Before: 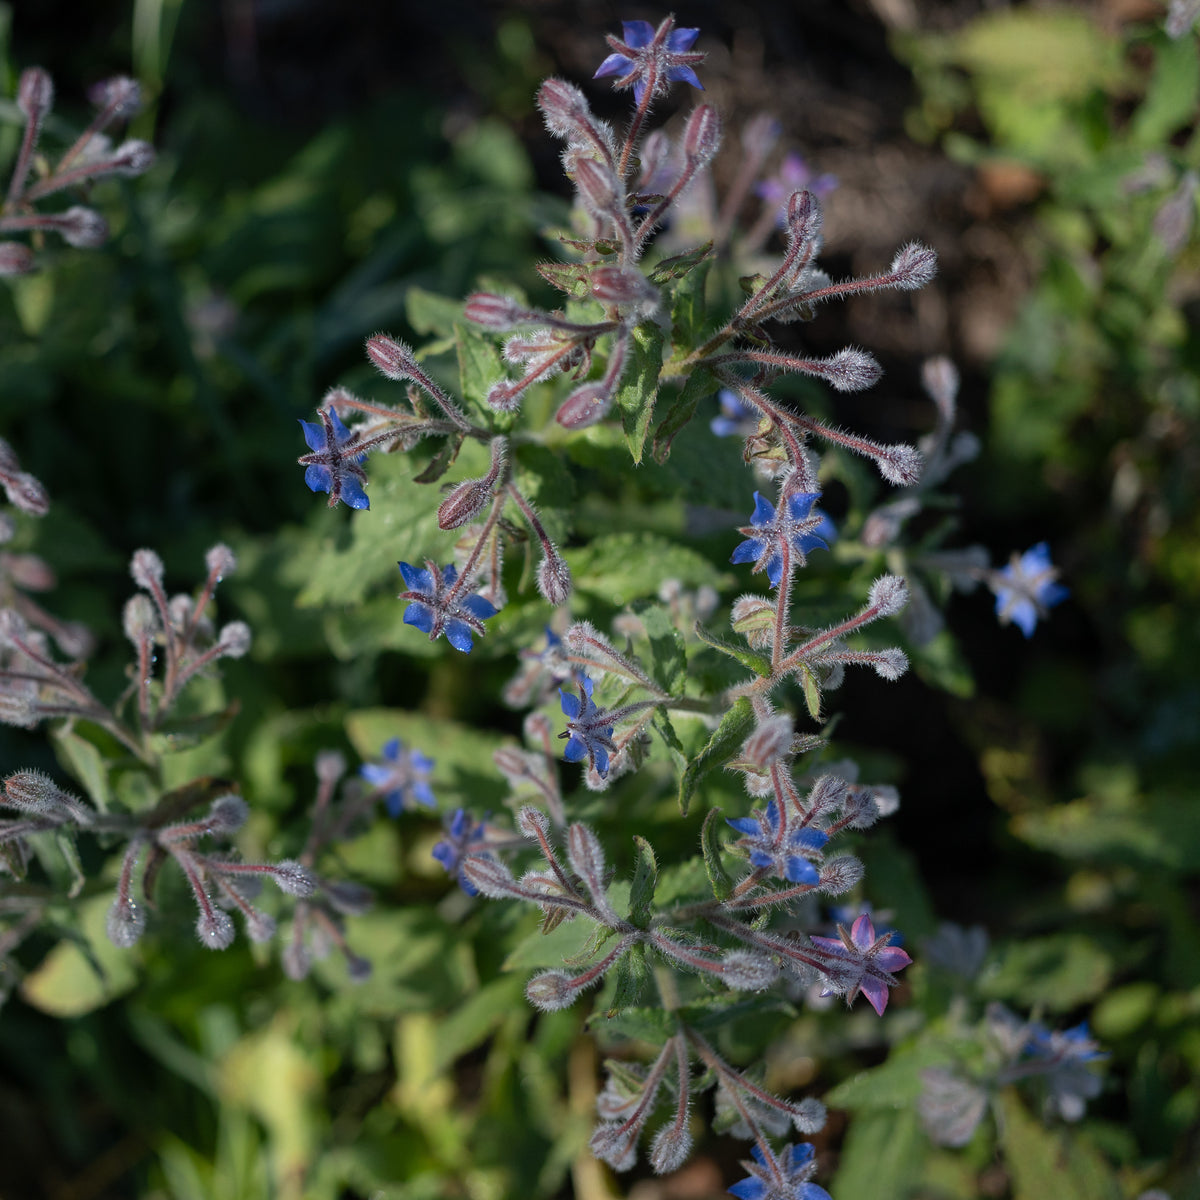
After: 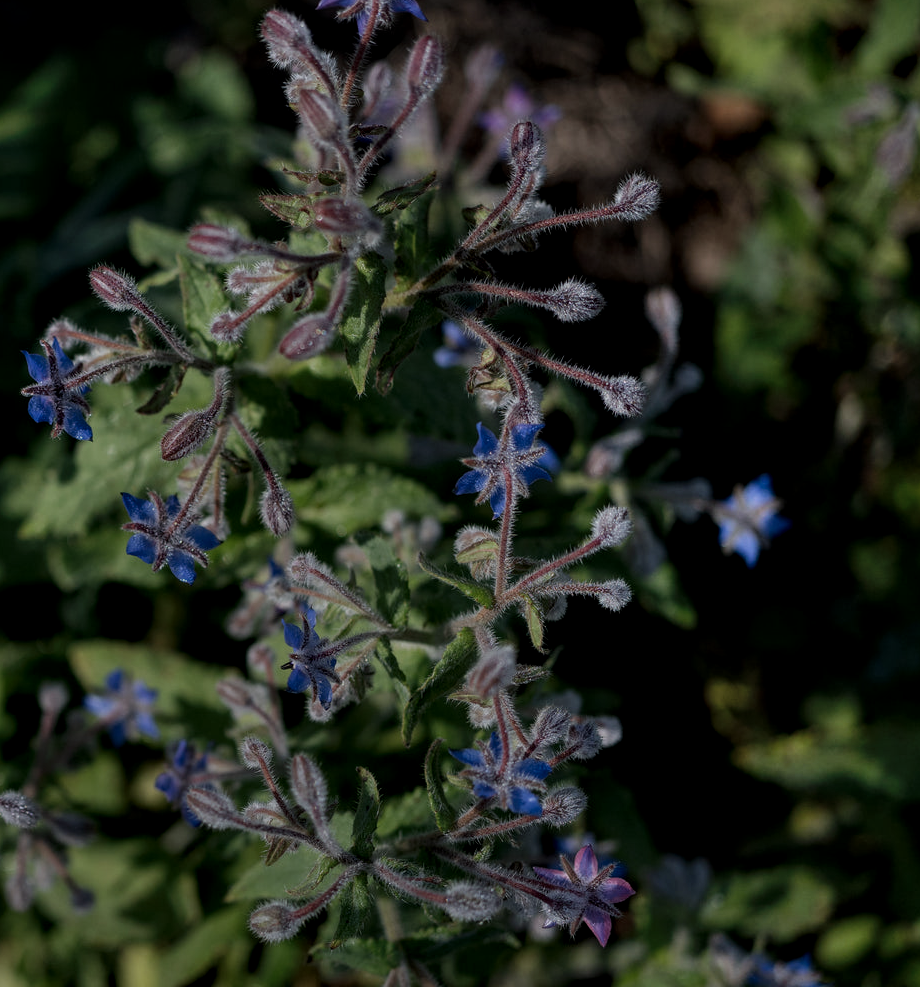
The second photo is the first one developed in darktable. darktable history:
crop: left 23.095%, top 5.827%, bottom 11.854%
exposure: exposure -2.446 EV, compensate highlight preservation false
shadows and highlights: low approximation 0.01, soften with gaussian
local contrast: highlights 40%, shadows 60%, detail 136%, midtone range 0.514
